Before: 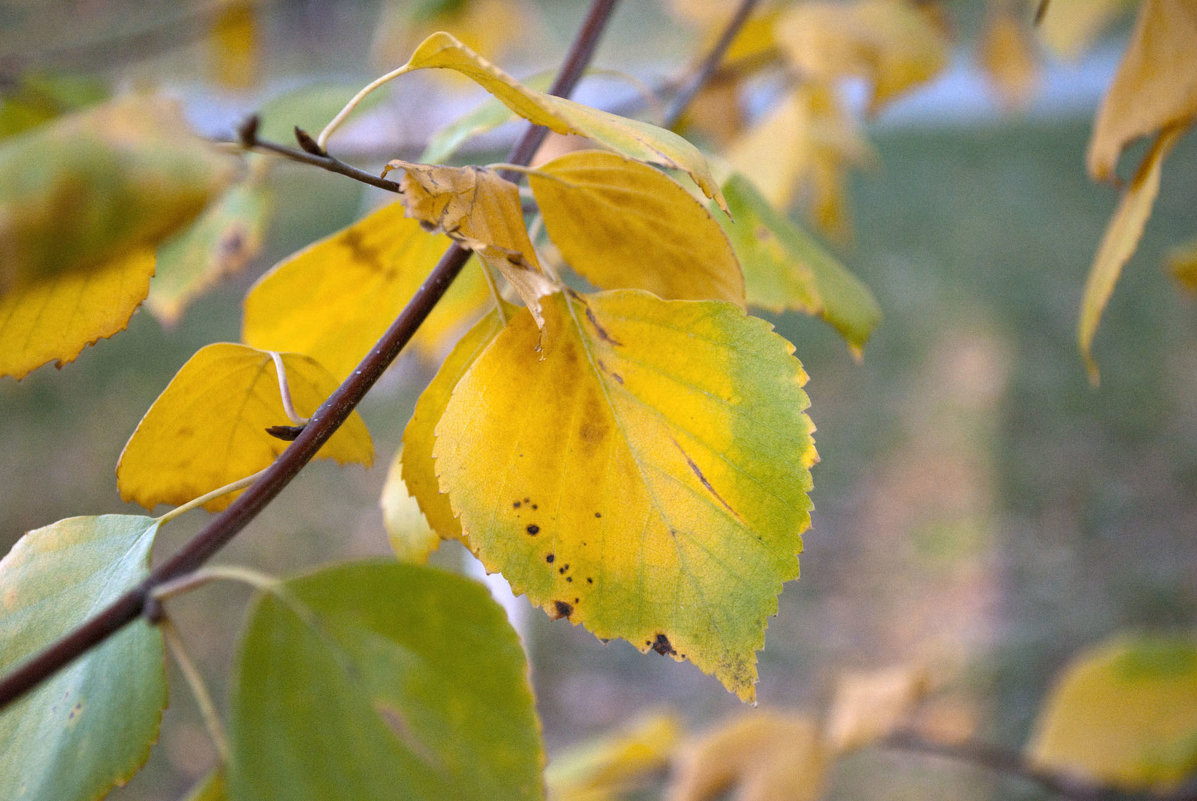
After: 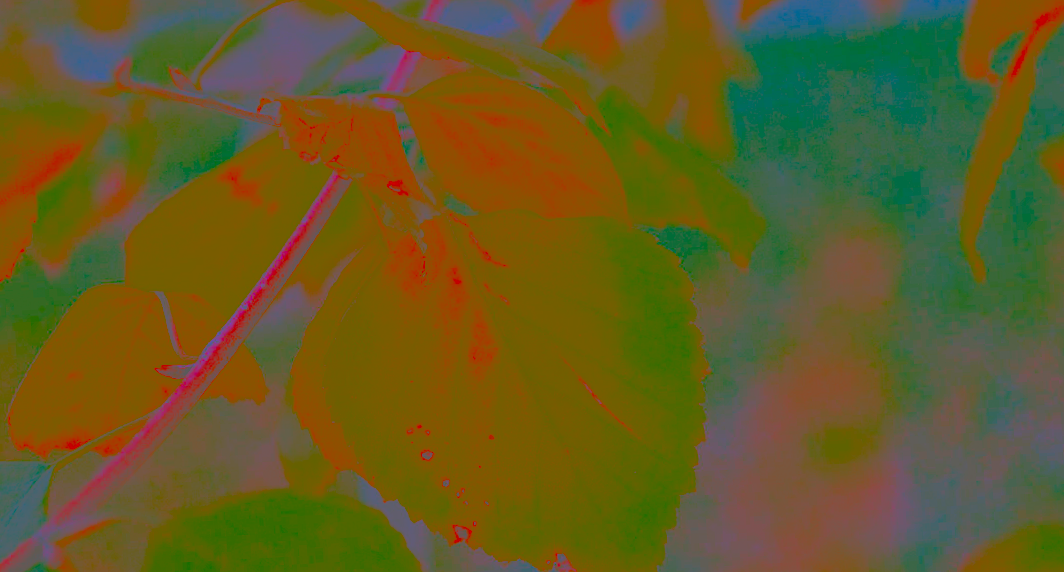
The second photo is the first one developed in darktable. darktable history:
tone equalizer: -8 EV -0.417 EV, -7 EV -0.389 EV, -6 EV -0.333 EV, -5 EV -0.222 EV, -3 EV 0.222 EV, -2 EV 0.333 EV, -1 EV 0.389 EV, +0 EV 0.417 EV, edges refinement/feathering 500, mask exposure compensation -1.57 EV, preserve details no
contrast brightness saturation: contrast -0.99, brightness -0.17, saturation 0.75
local contrast: highlights 12%, shadows 38%, detail 183%, midtone range 0.471
base curve: curves: ch0 [(0, 0) (0.032, 0.025) (0.121, 0.166) (0.206, 0.329) (0.605, 0.79) (1, 1)], preserve colors none
rotate and perspective: rotation -3°, crop left 0.031, crop right 0.968, crop top 0.07, crop bottom 0.93
crop: left 8.155%, top 6.611%, bottom 15.385%
sharpen: on, module defaults
